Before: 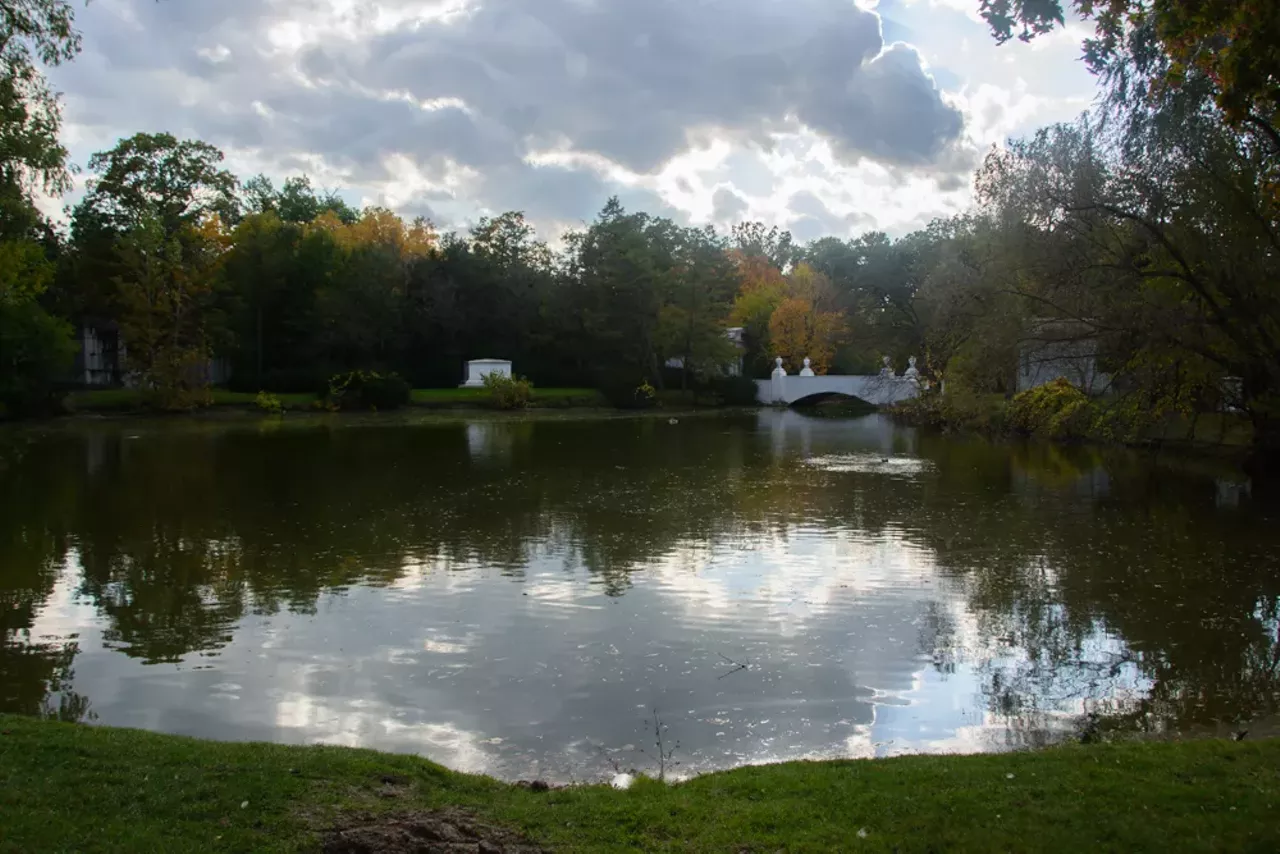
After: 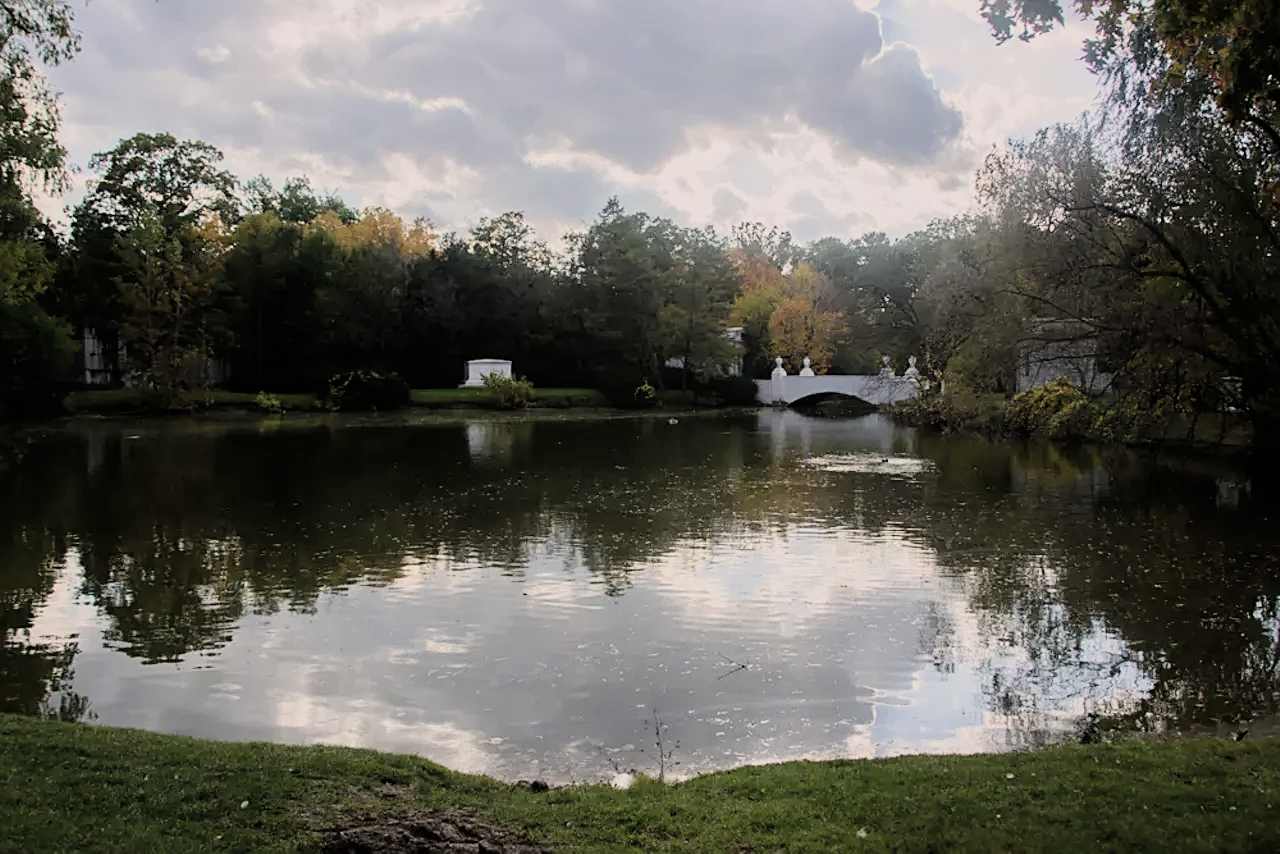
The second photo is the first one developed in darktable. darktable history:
color correction: highlights a* 5.59, highlights b* 5.24, saturation 0.68
filmic rgb: black relative exposure -7.15 EV, white relative exposure 5.36 EV, hardness 3.02, color science v6 (2022)
sharpen: on, module defaults
exposure: exposure 0.657 EV, compensate highlight preservation false
